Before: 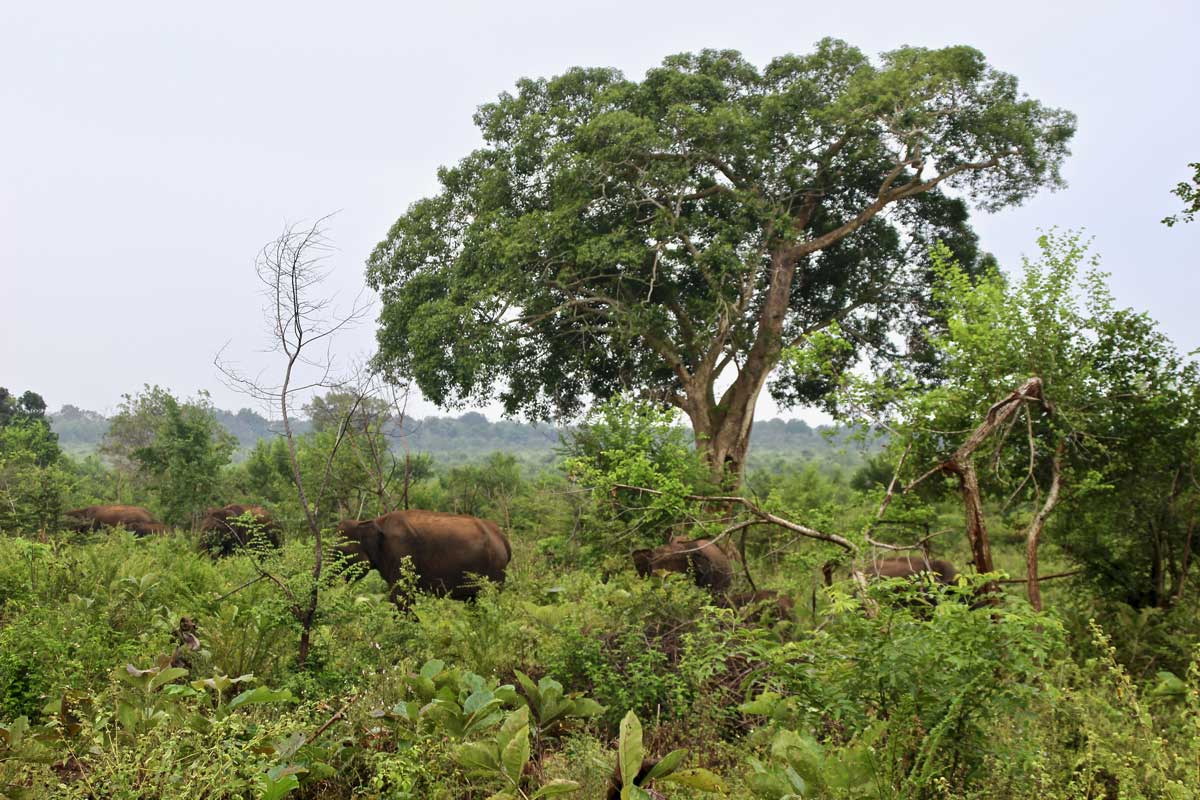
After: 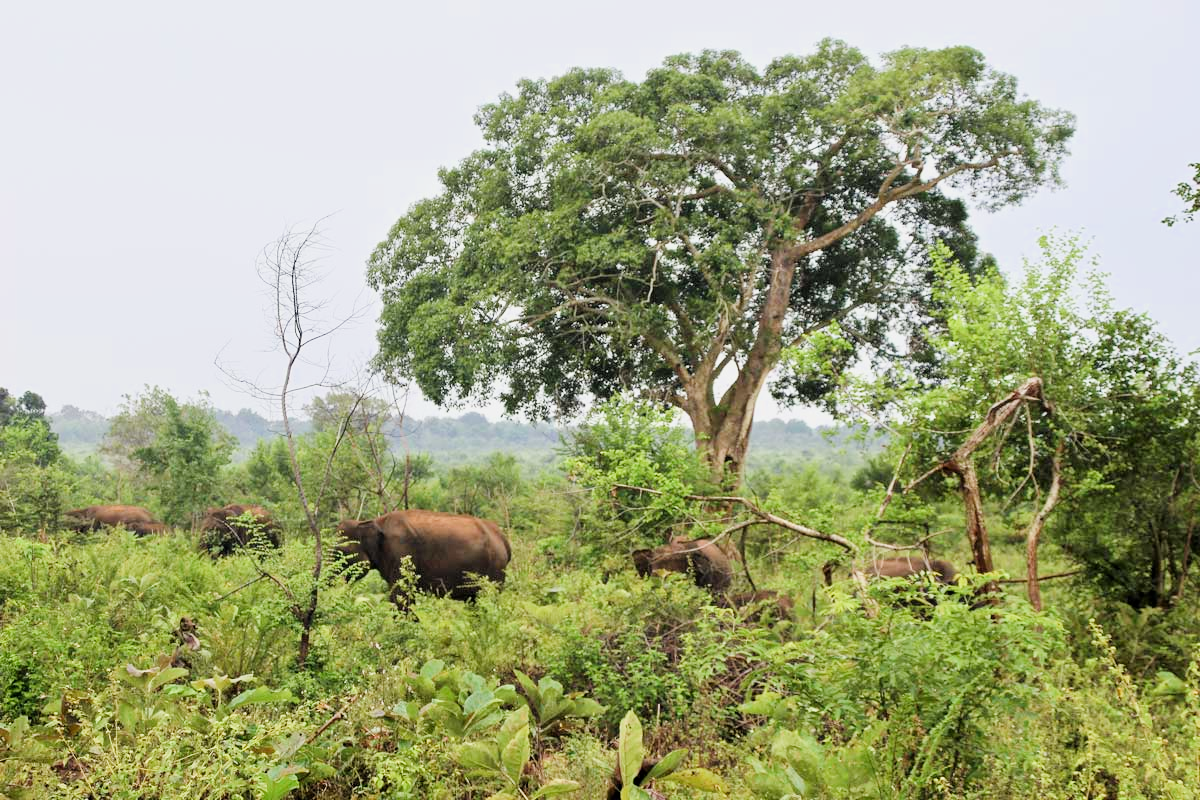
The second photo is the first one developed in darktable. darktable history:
exposure: black level correction 0, exposure 1.105 EV, compensate highlight preservation false
filmic rgb: black relative exposure -7.65 EV, white relative exposure 4.56 EV, hardness 3.61
